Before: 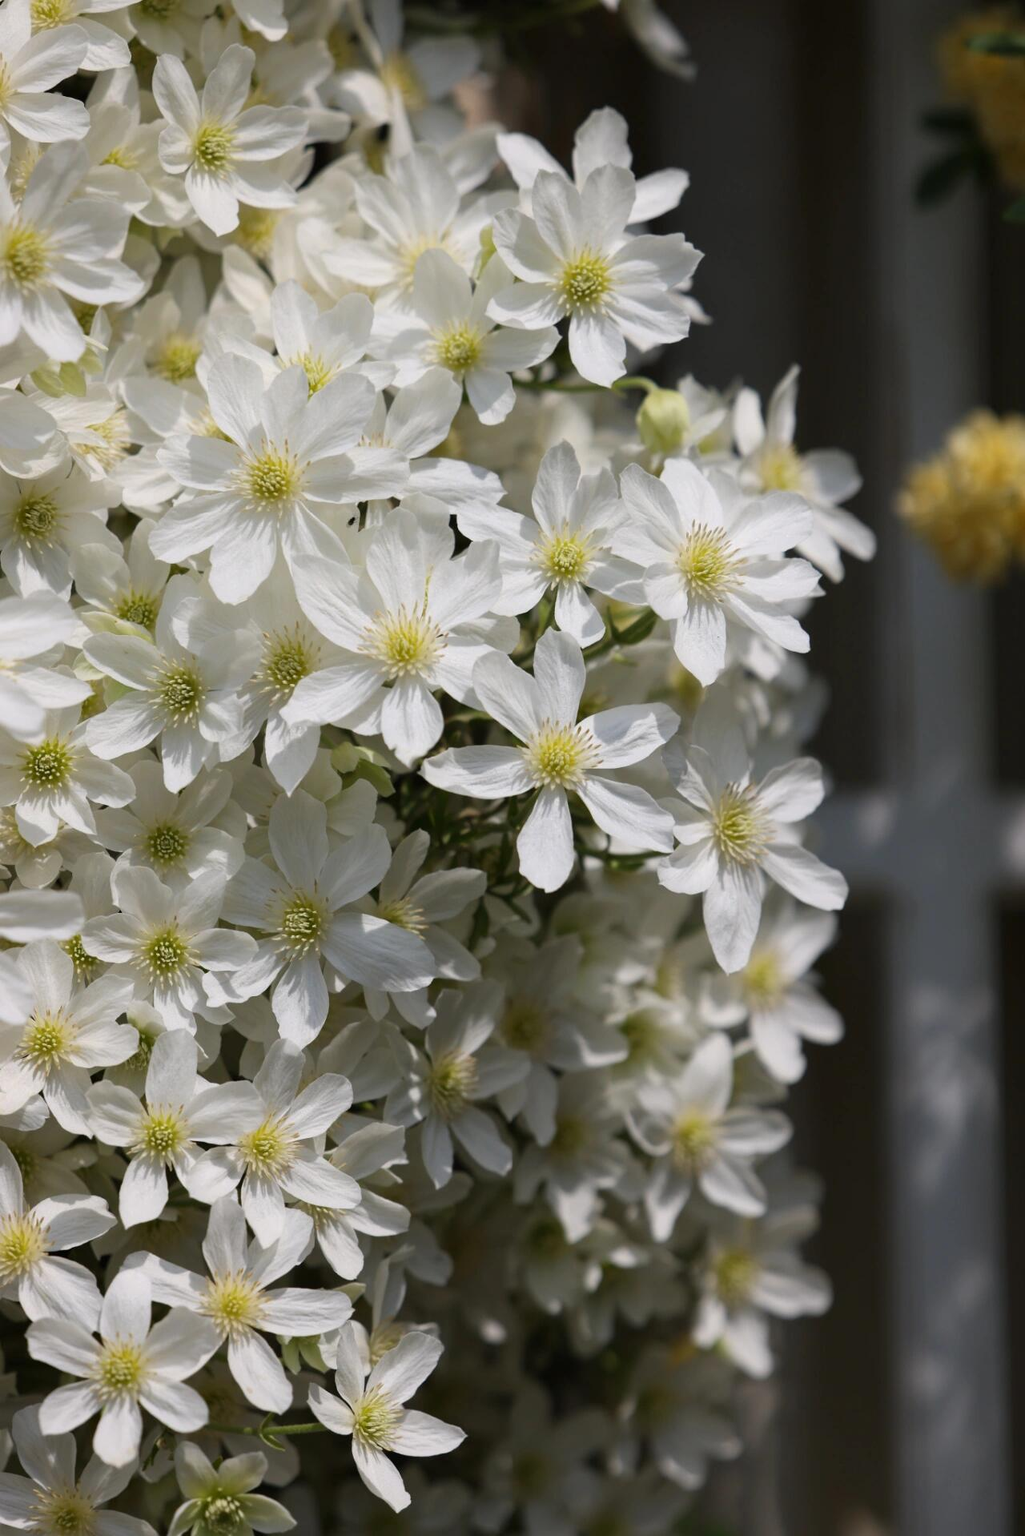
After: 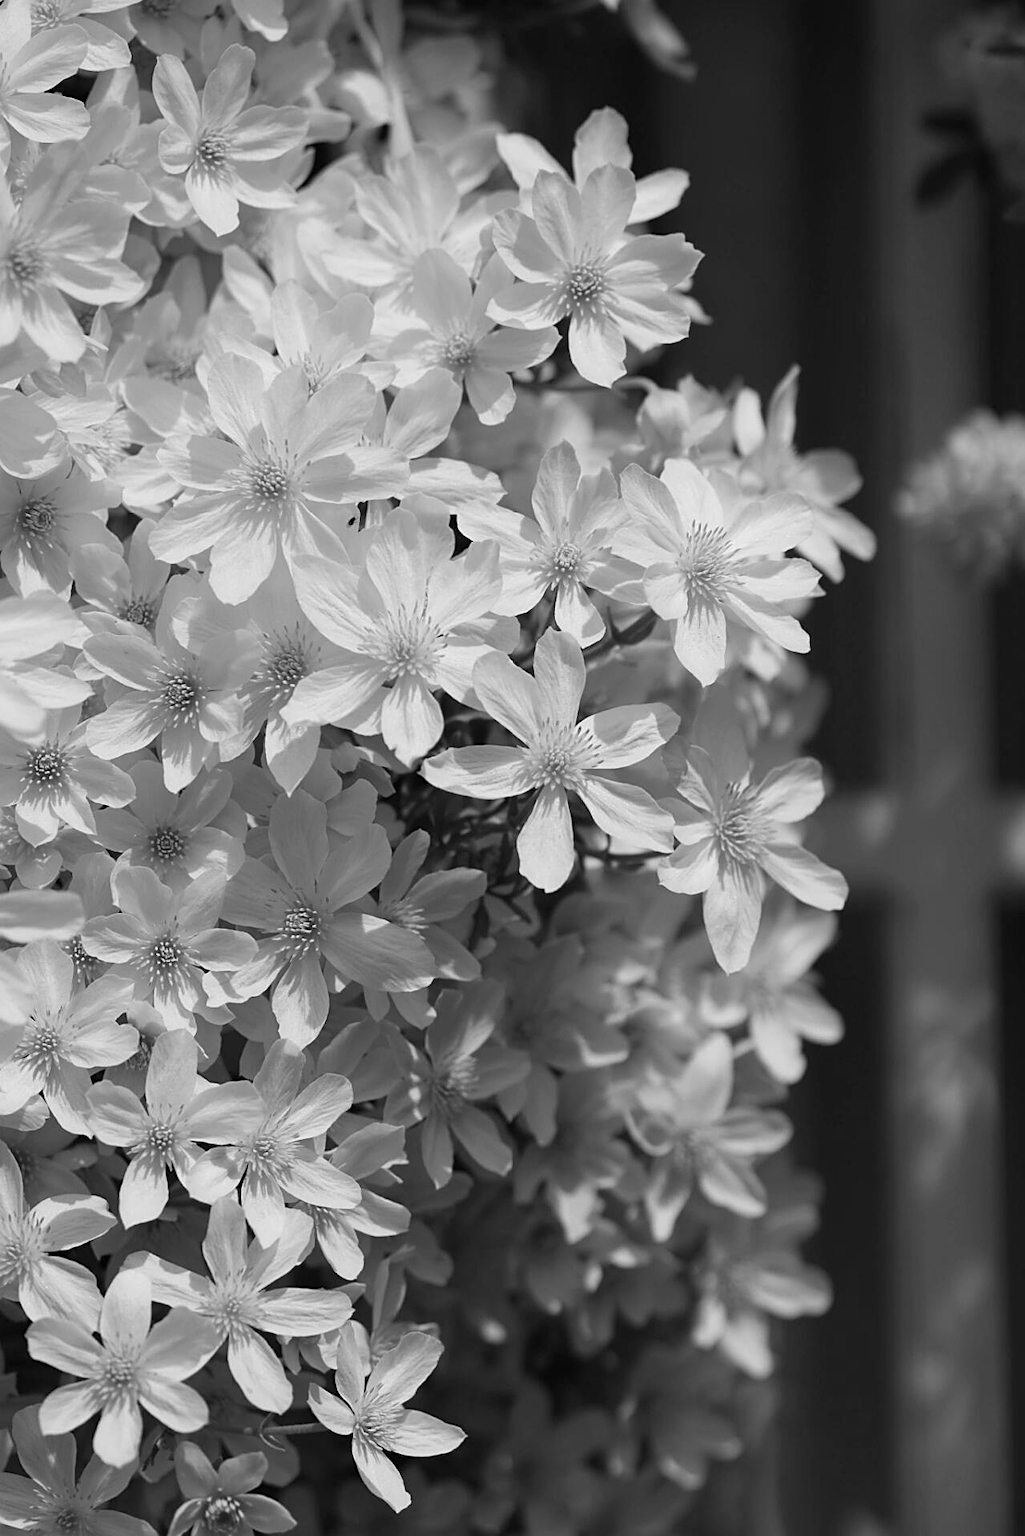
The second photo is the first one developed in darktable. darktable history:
sharpen: on, module defaults
monochrome: a 1.94, b -0.638
color calibration: x 0.37, y 0.382, temperature 4313.32 K
